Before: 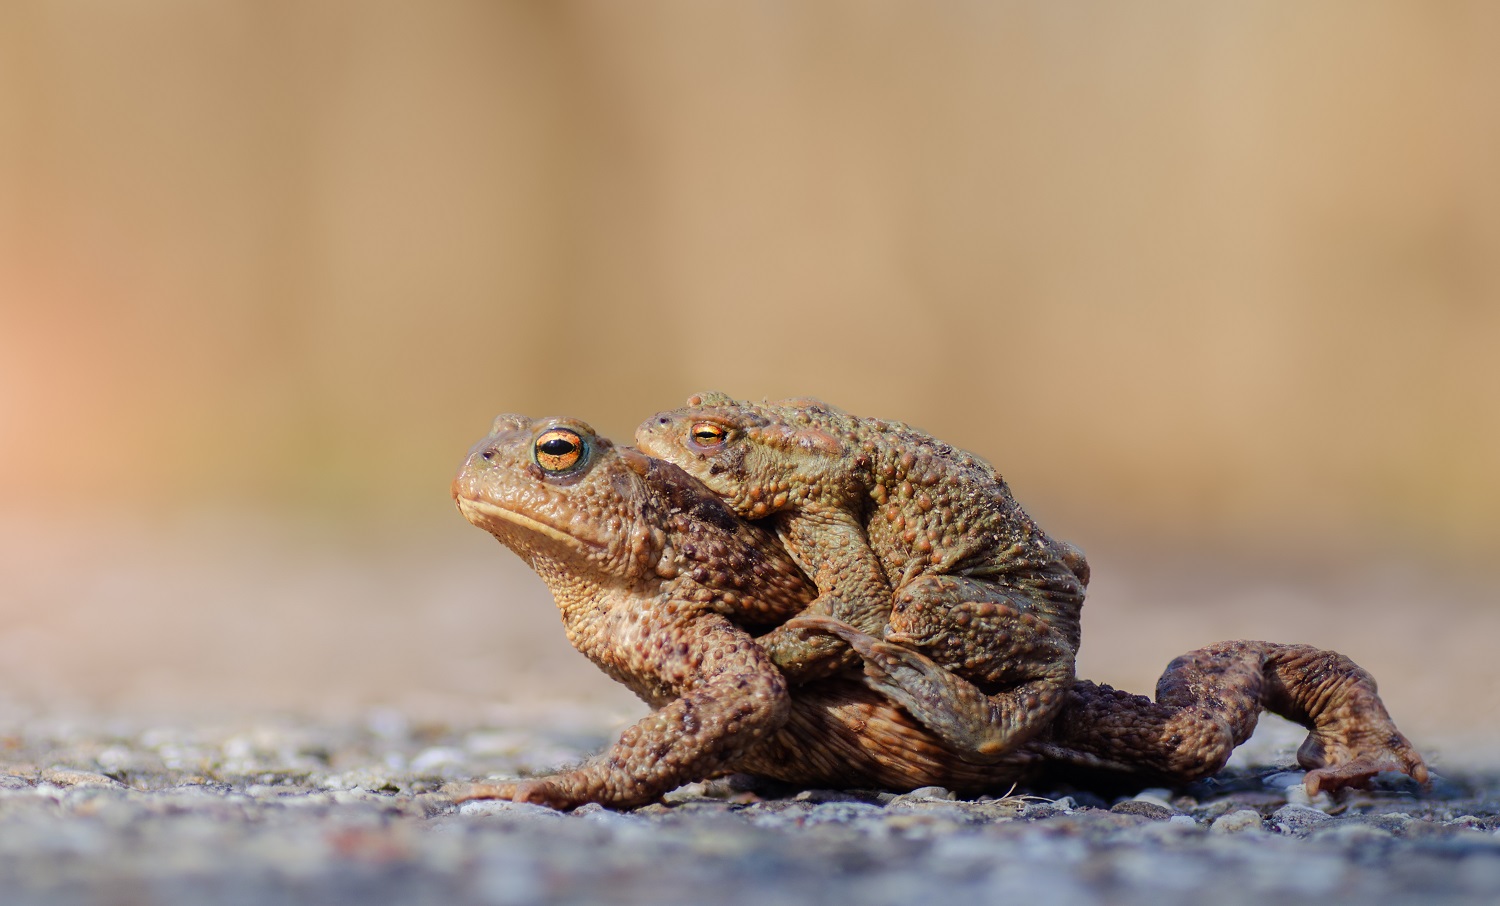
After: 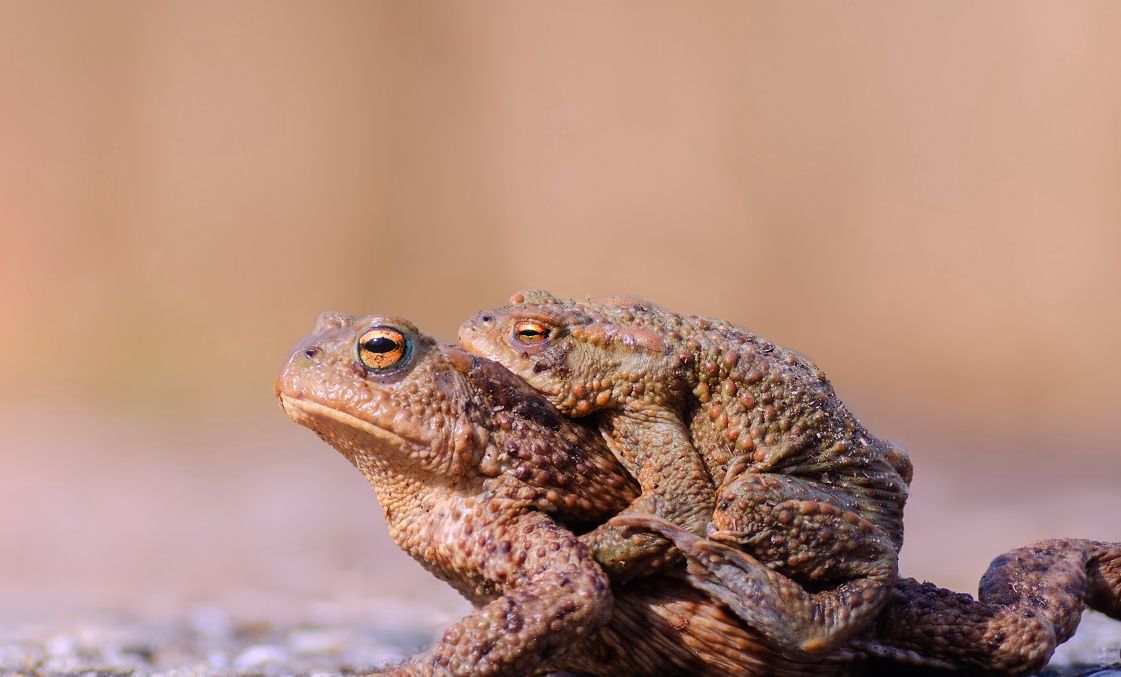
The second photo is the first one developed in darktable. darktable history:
white balance: red 1.066, blue 1.119
crop and rotate: left 11.831%, top 11.346%, right 13.429%, bottom 13.899%
